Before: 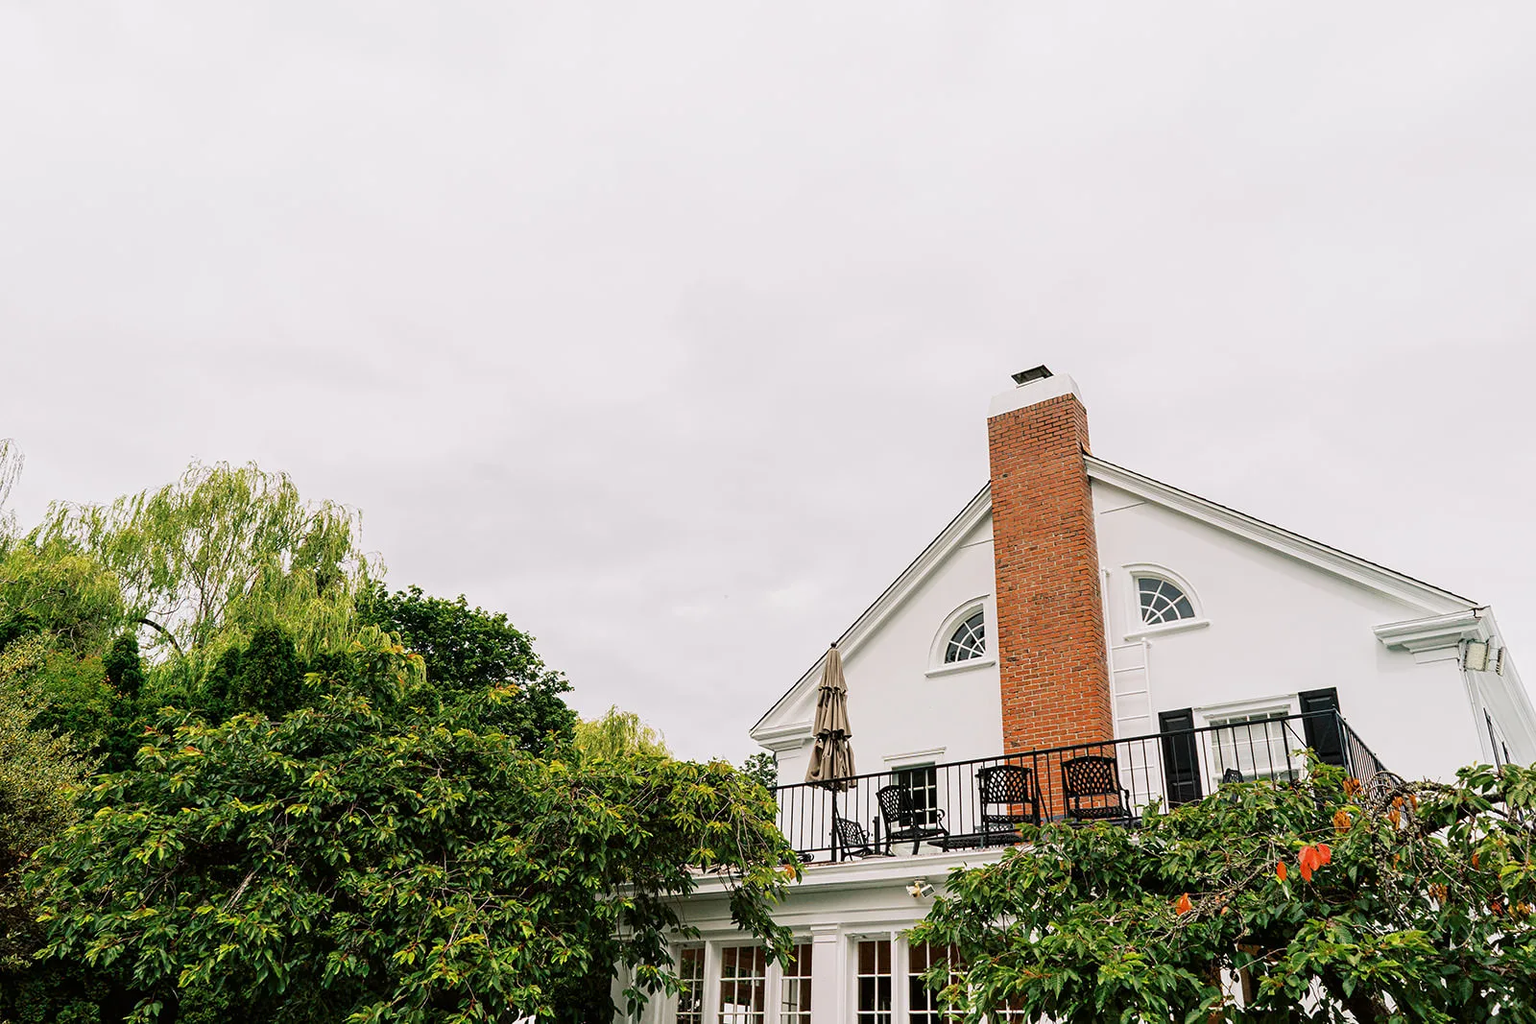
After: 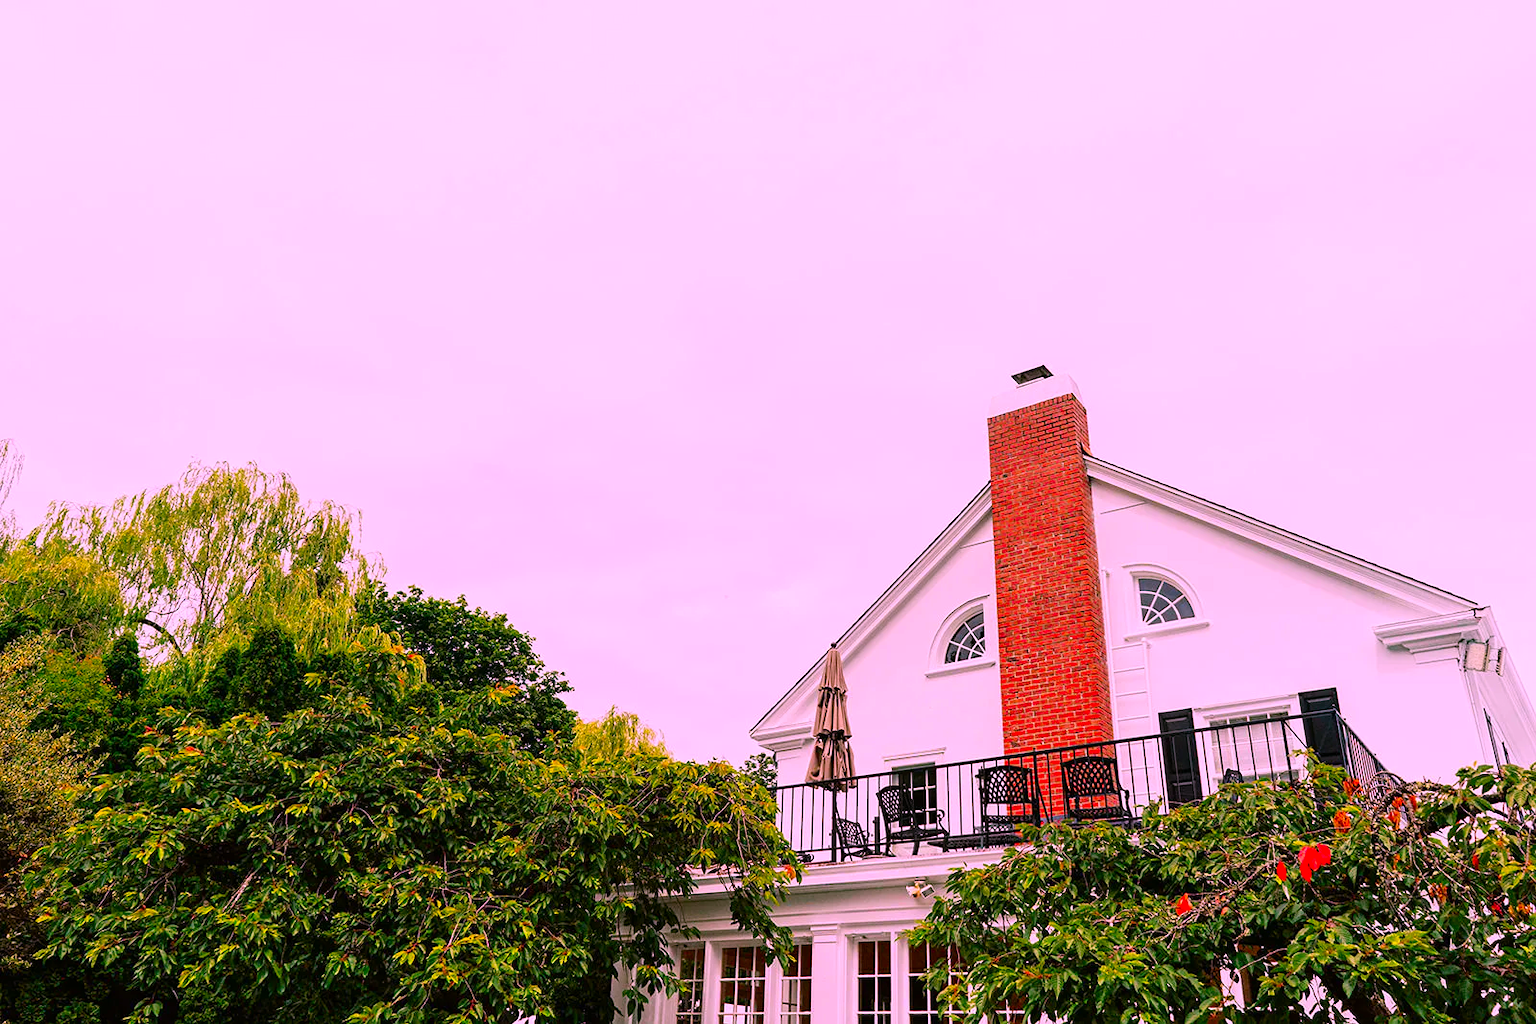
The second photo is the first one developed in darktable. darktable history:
color correction: highlights a* 19.28, highlights b* -11.89, saturation 1.7
